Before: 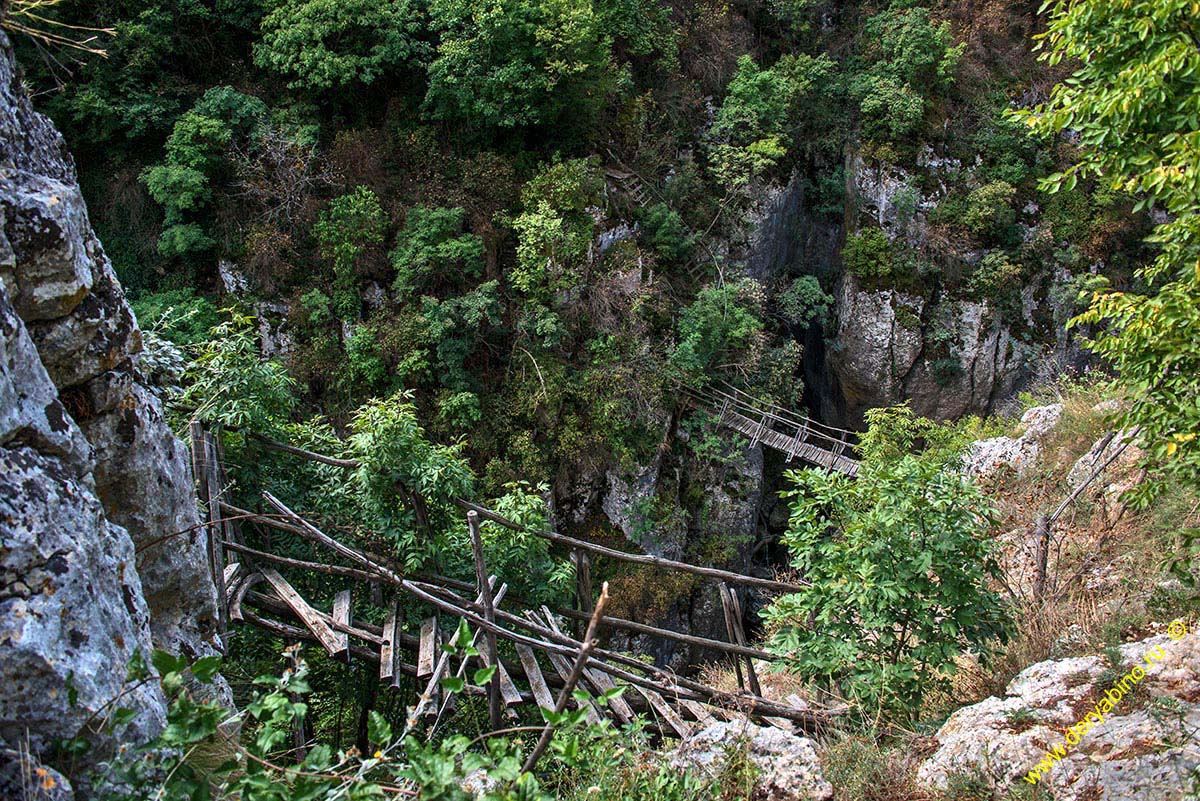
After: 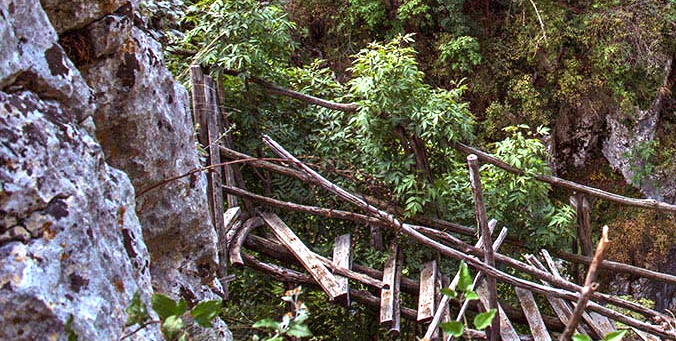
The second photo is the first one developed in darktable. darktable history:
exposure: exposure 0.6 EV, compensate highlight preservation false
crop: top 44.483%, right 43.593%, bottom 12.892%
rgb levels: mode RGB, independent channels, levels [[0, 0.474, 1], [0, 0.5, 1], [0, 0.5, 1]]
